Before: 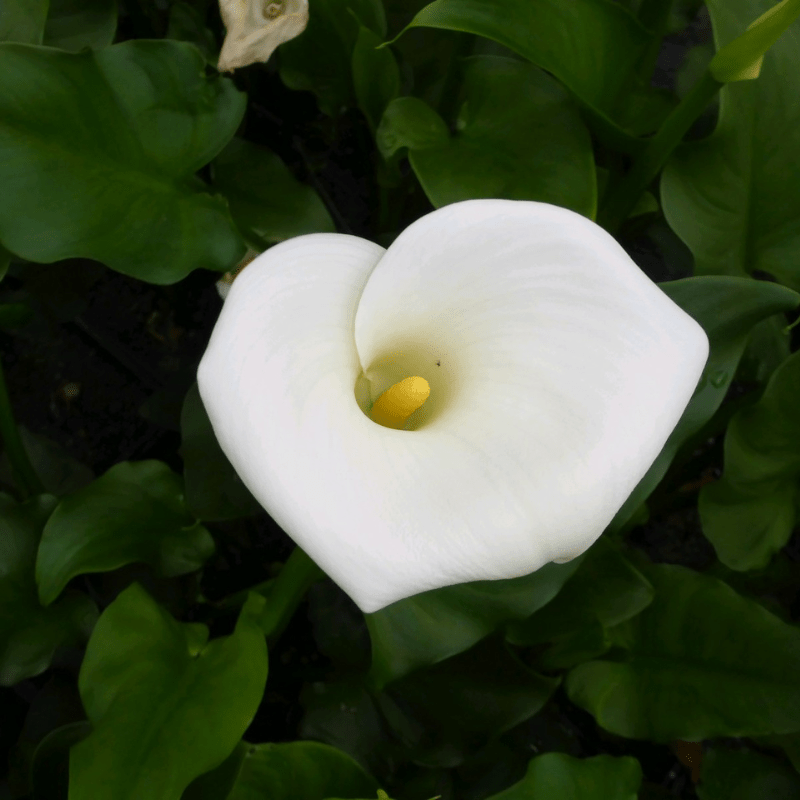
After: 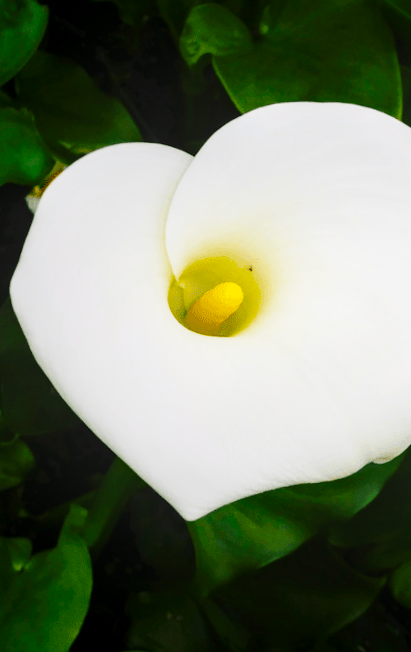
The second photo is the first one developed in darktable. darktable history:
crop and rotate: angle 0.02°, left 24.353%, top 13.219%, right 26.156%, bottom 8.224%
local contrast: on, module defaults
color balance rgb: linear chroma grading › global chroma 15%, perceptual saturation grading › global saturation 30%
contrast brightness saturation: contrast 0.14
base curve: curves: ch0 [(0, 0) (0.028, 0.03) (0.121, 0.232) (0.46, 0.748) (0.859, 0.968) (1, 1)], preserve colors none
rotate and perspective: rotation -2.29°, automatic cropping off
